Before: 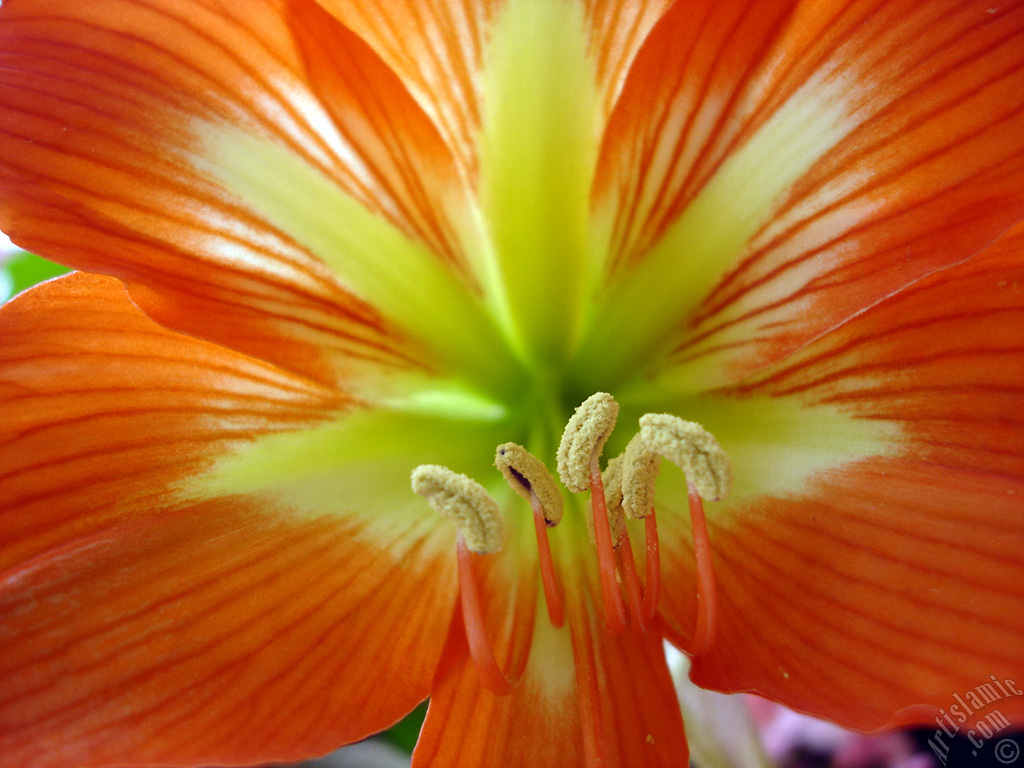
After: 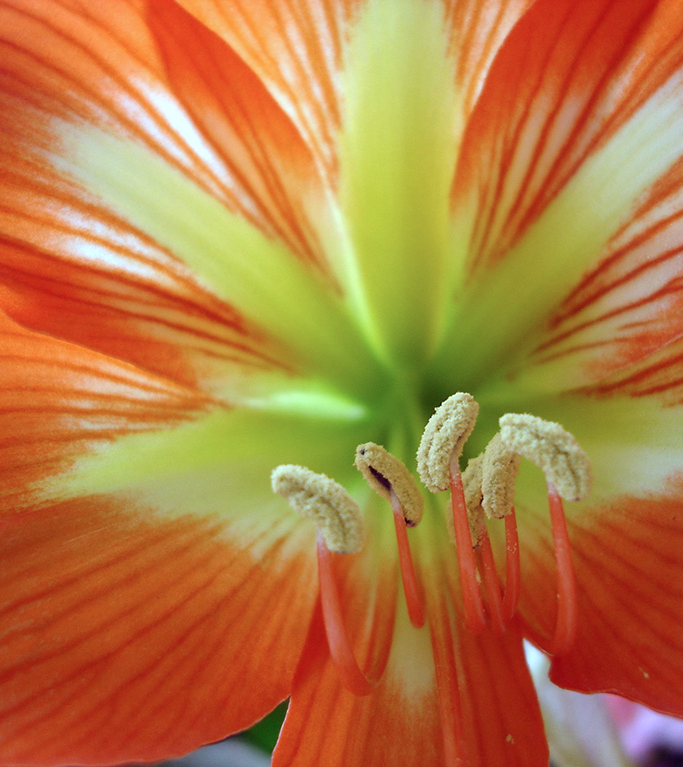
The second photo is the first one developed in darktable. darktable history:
color correction: highlights a* -2.37, highlights b* -18.6
sharpen: radius 5.338, amount 0.317, threshold 26.497
crop and rotate: left 13.735%, right 19.487%
